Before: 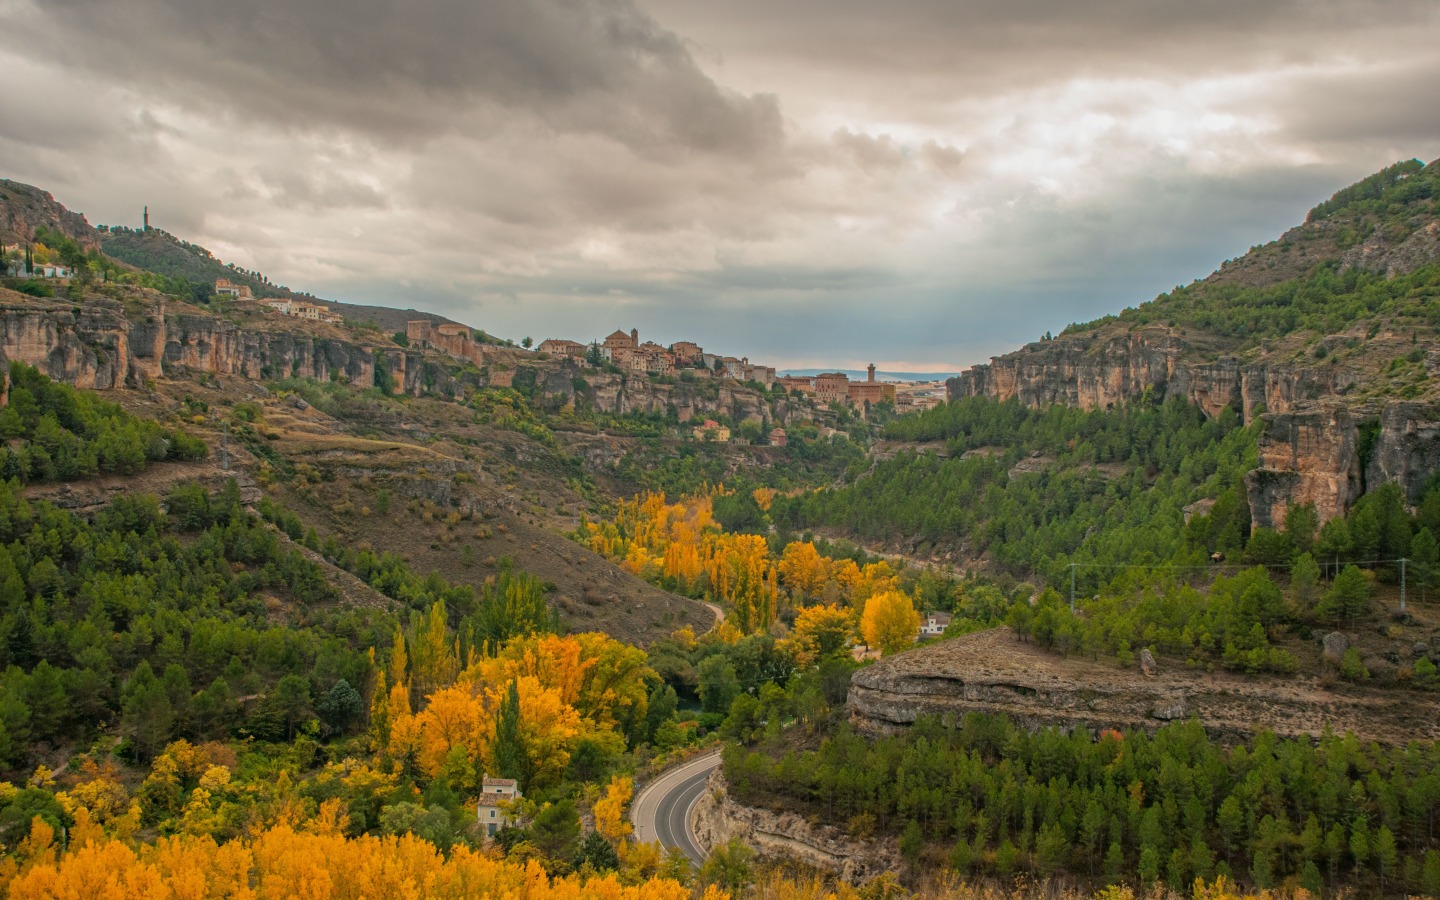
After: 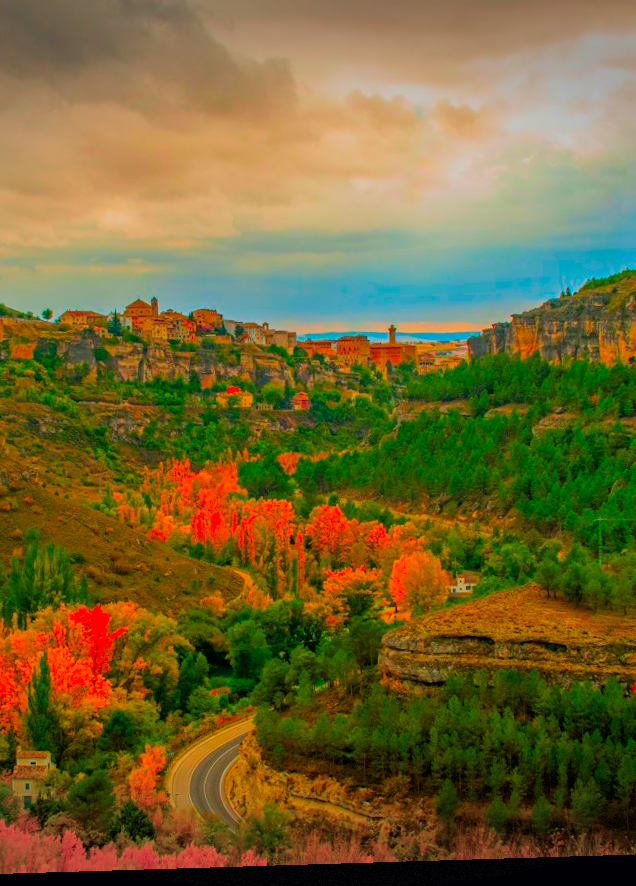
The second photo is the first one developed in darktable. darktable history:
crop: left 33.452%, top 6.025%, right 23.155%
filmic rgb: black relative exposure -7.65 EV, white relative exposure 4.56 EV, hardness 3.61, color science v6 (2022)
color balance rgb: perceptual saturation grading › global saturation 20%, global vibrance 20%
rotate and perspective: rotation -1.75°, automatic cropping off
vignetting: fall-off start 100%, brightness -0.406, saturation -0.3, width/height ratio 1.324, dithering 8-bit output, unbound false
color correction: saturation 3
